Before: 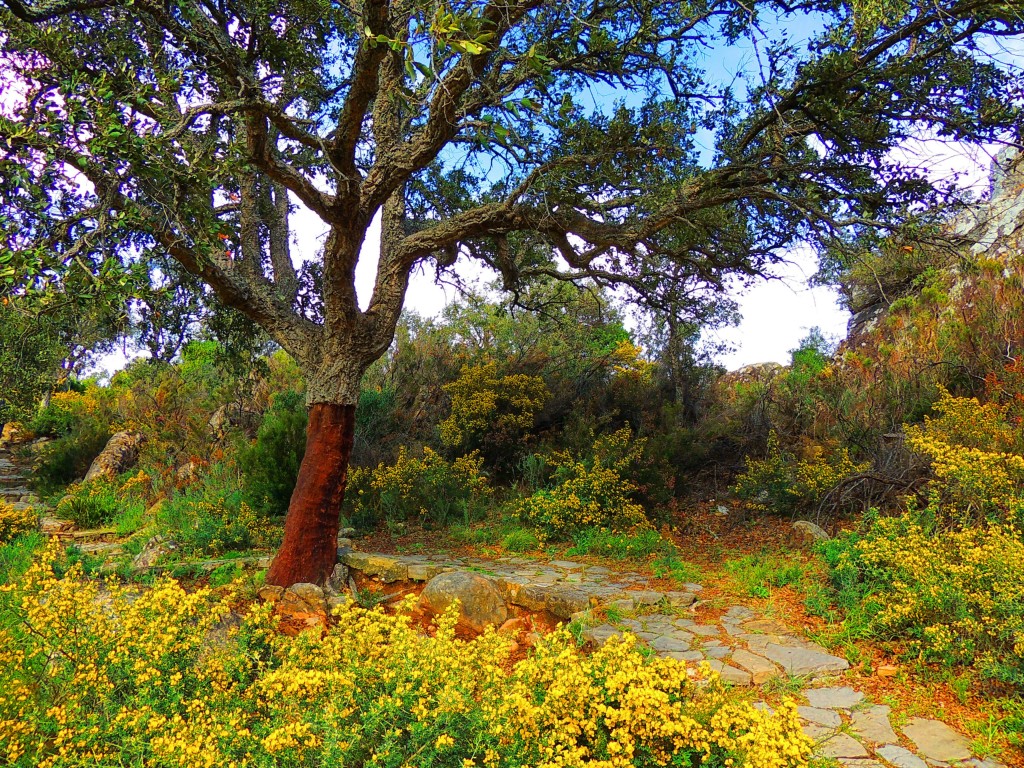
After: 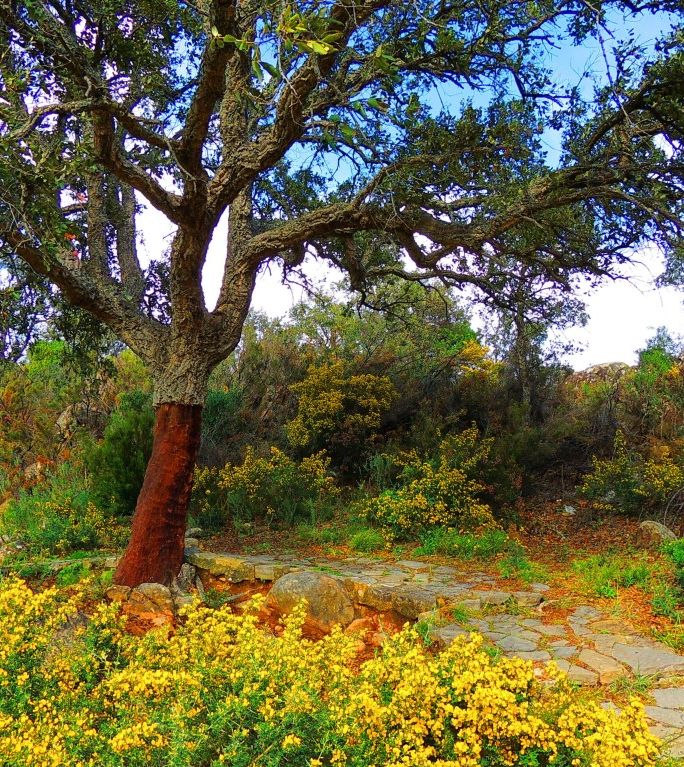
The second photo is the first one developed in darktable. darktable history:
crop and rotate: left 14.969%, right 18.141%
